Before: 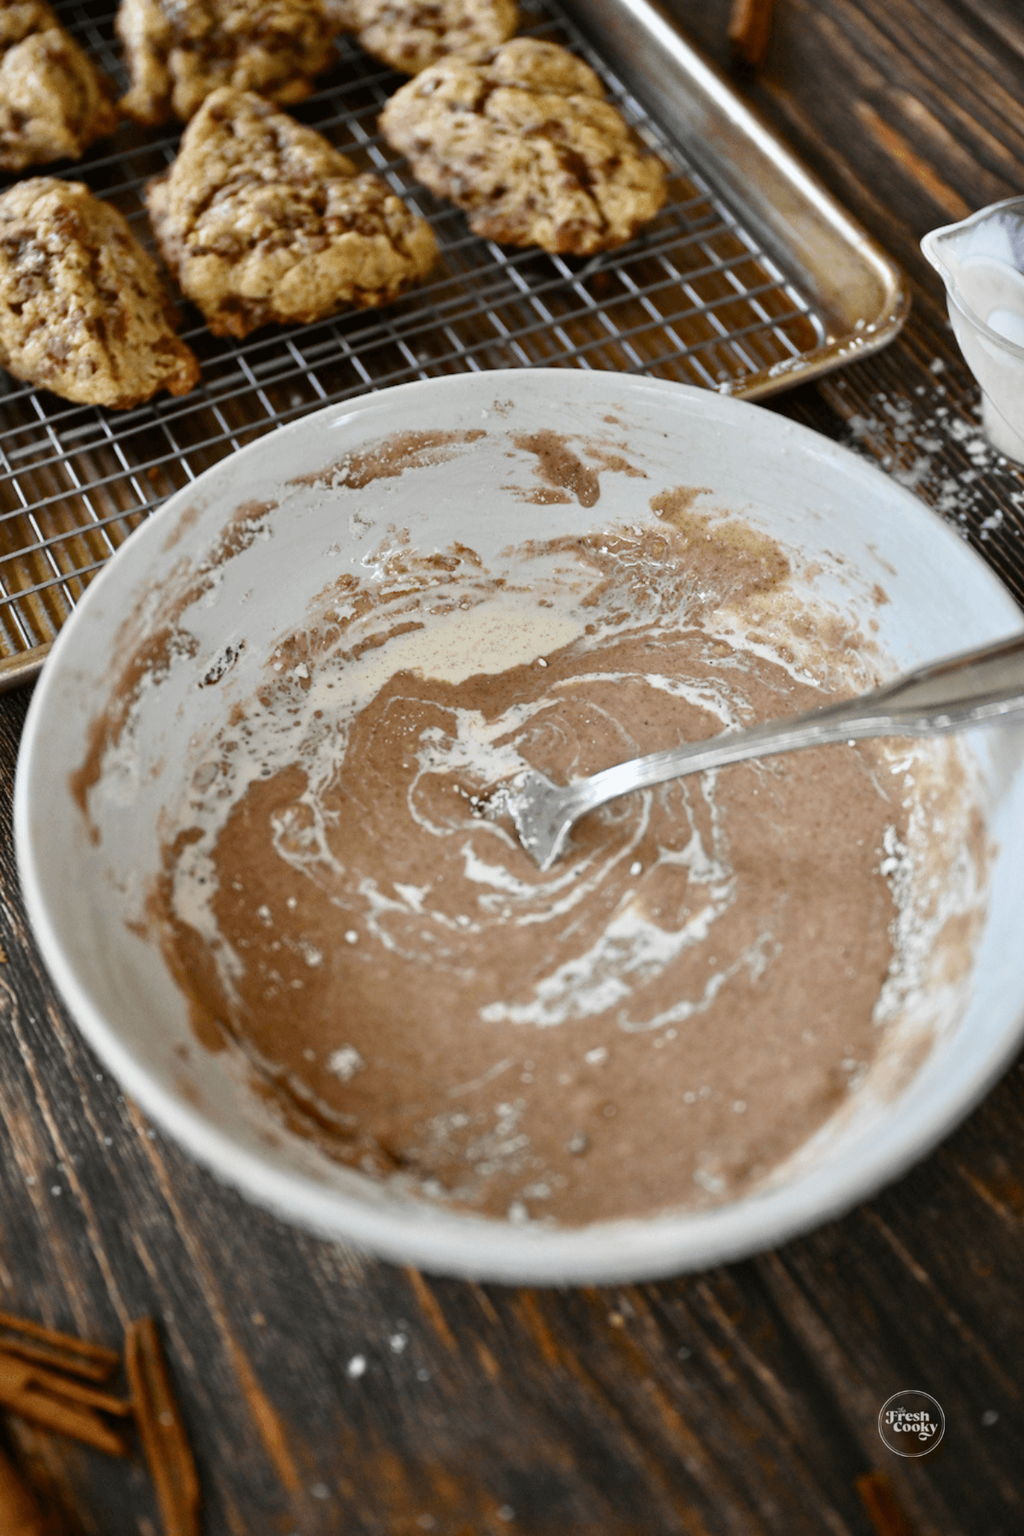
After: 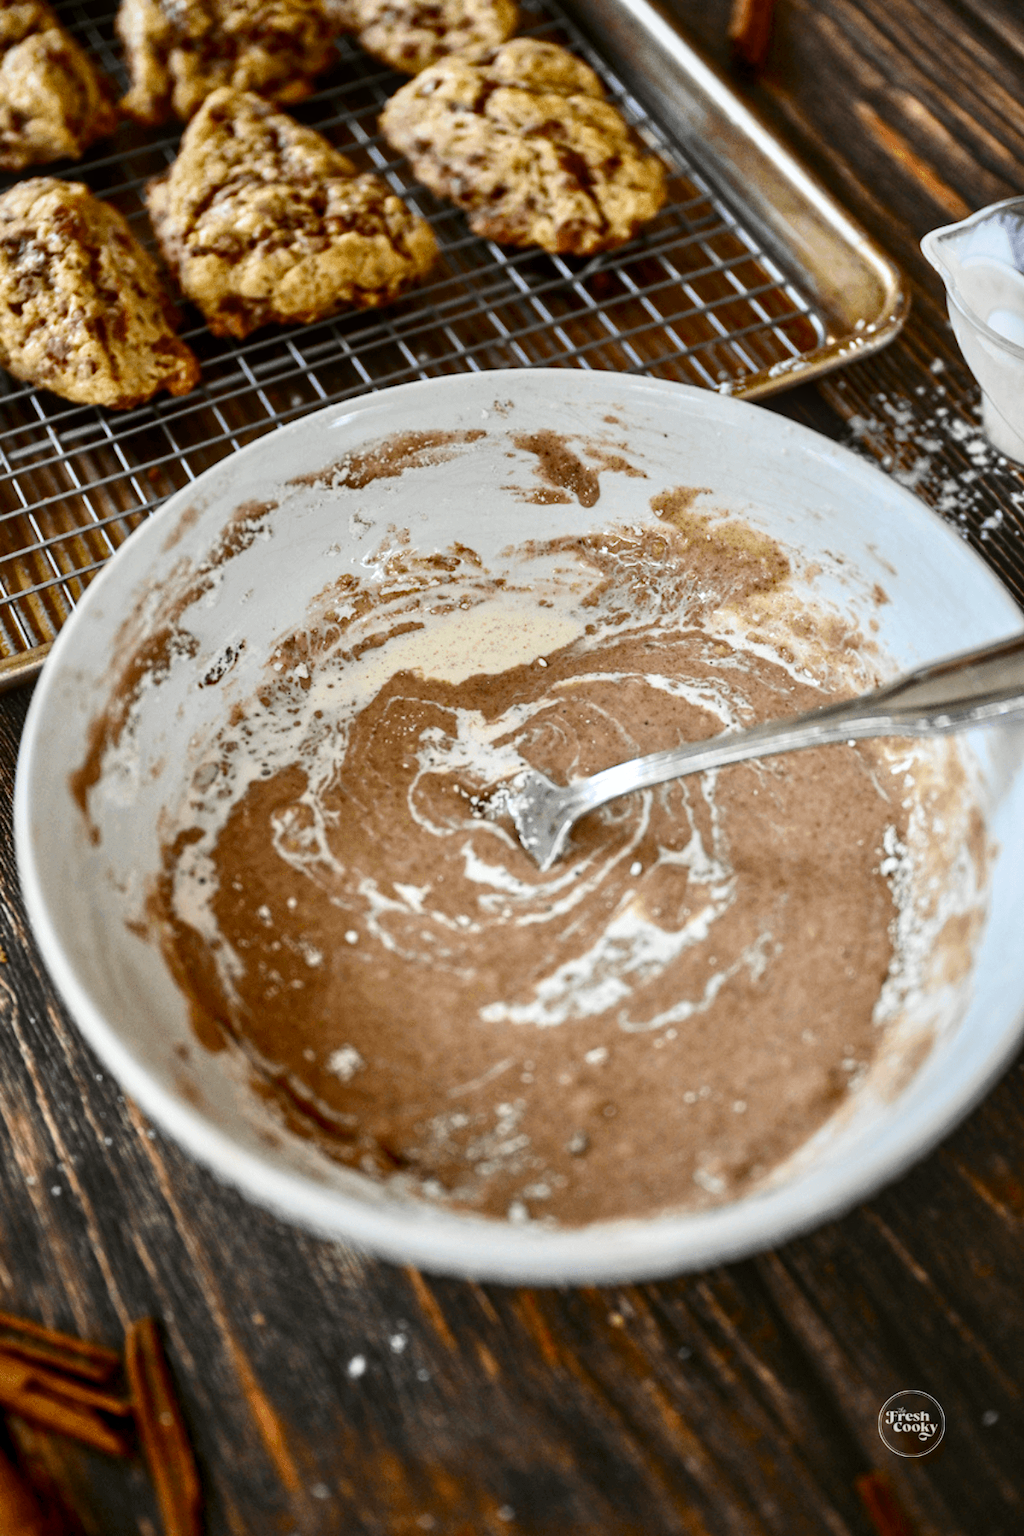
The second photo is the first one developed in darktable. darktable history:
local contrast: on, module defaults
contrast brightness saturation: contrast 0.177, saturation 0.307
tone equalizer: on, module defaults
